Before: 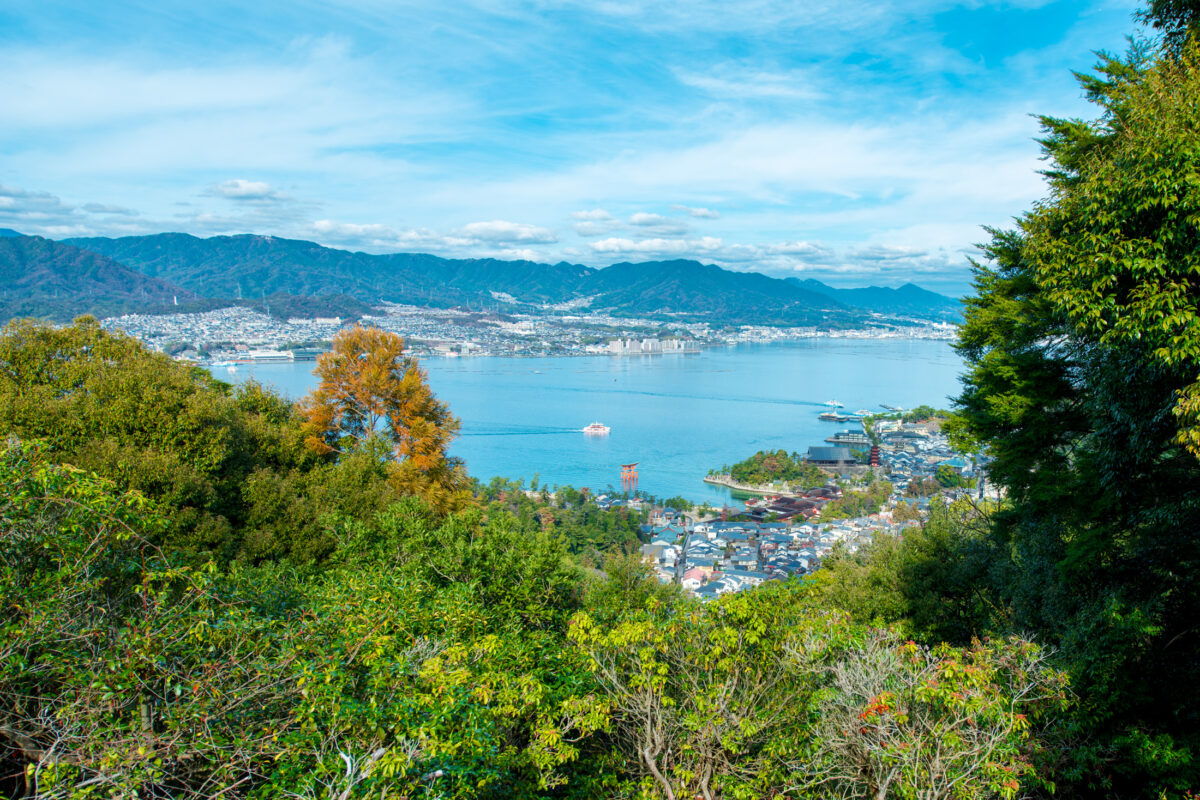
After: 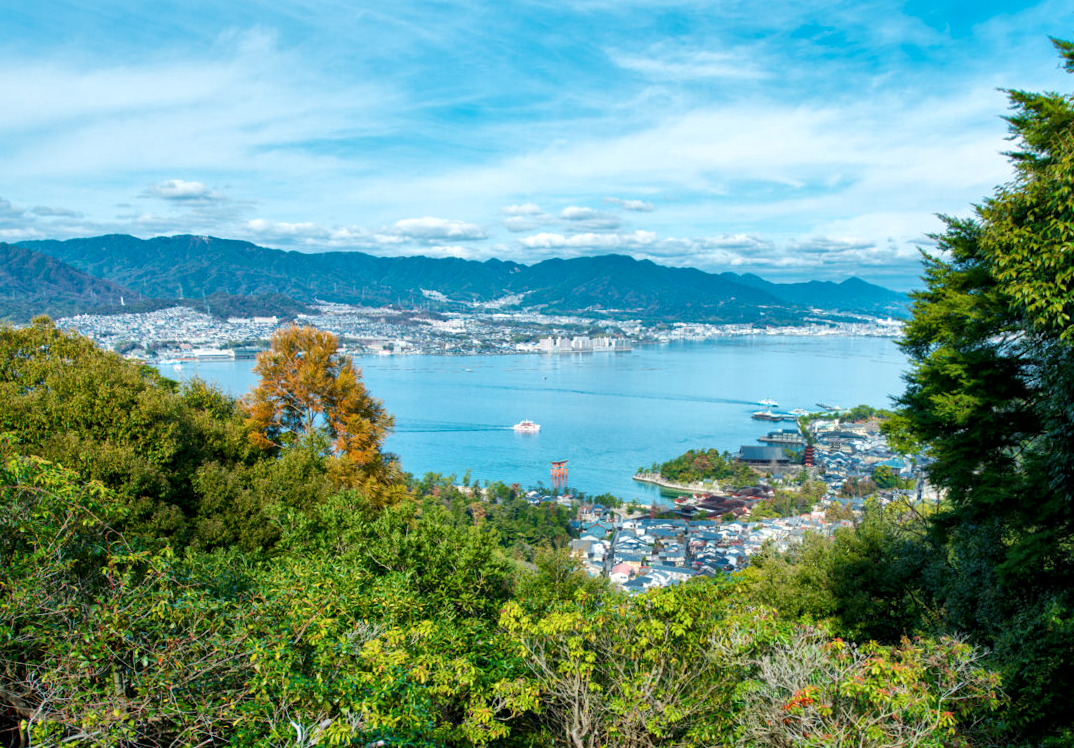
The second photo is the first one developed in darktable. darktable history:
crop and rotate: right 5.167%
rotate and perspective: rotation 0.062°, lens shift (vertical) 0.115, lens shift (horizontal) -0.133, crop left 0.047, crop right 0.94, crop top 0.061, crop bottom 0.94
local contrast: mode bilateral grid, contrast 20, coarseness 50, detail 141%, midtone range 0.2
